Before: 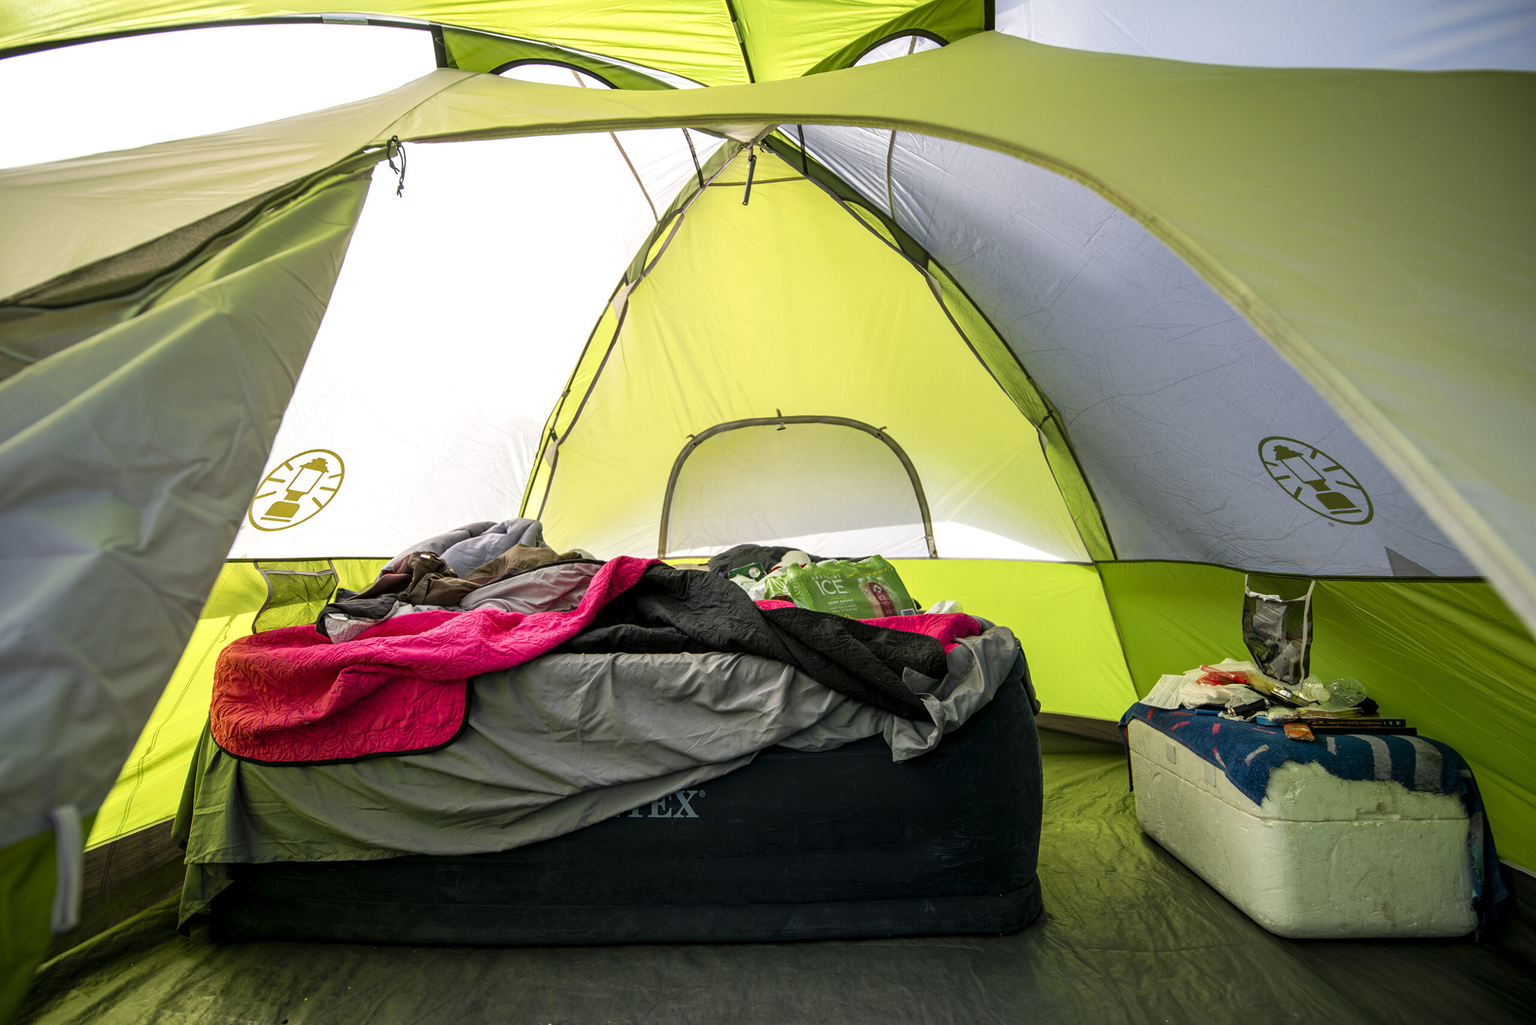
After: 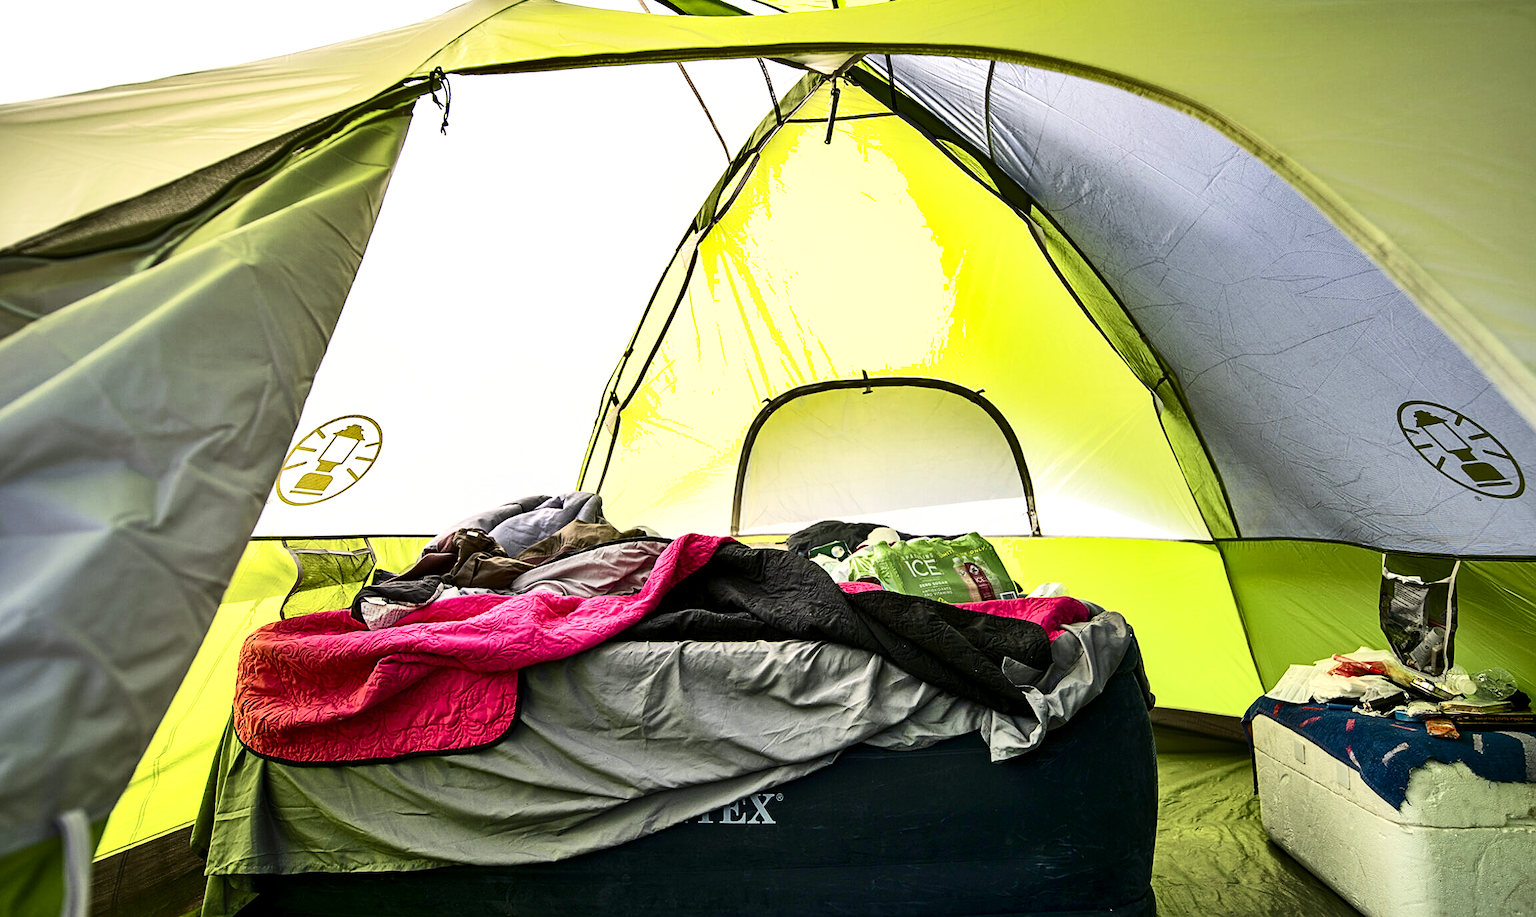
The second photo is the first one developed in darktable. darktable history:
shadows and highlights: shadows 59.93, highlights -60.5, soften with gaussian
contrast brightness saturation: contrast 0.292
crop: top 7.393%, right 9.906%, bottom 11.919%
exposure: exposure 0.379 EV, compensate highlight preservation false
sharpen: on, module defaults
